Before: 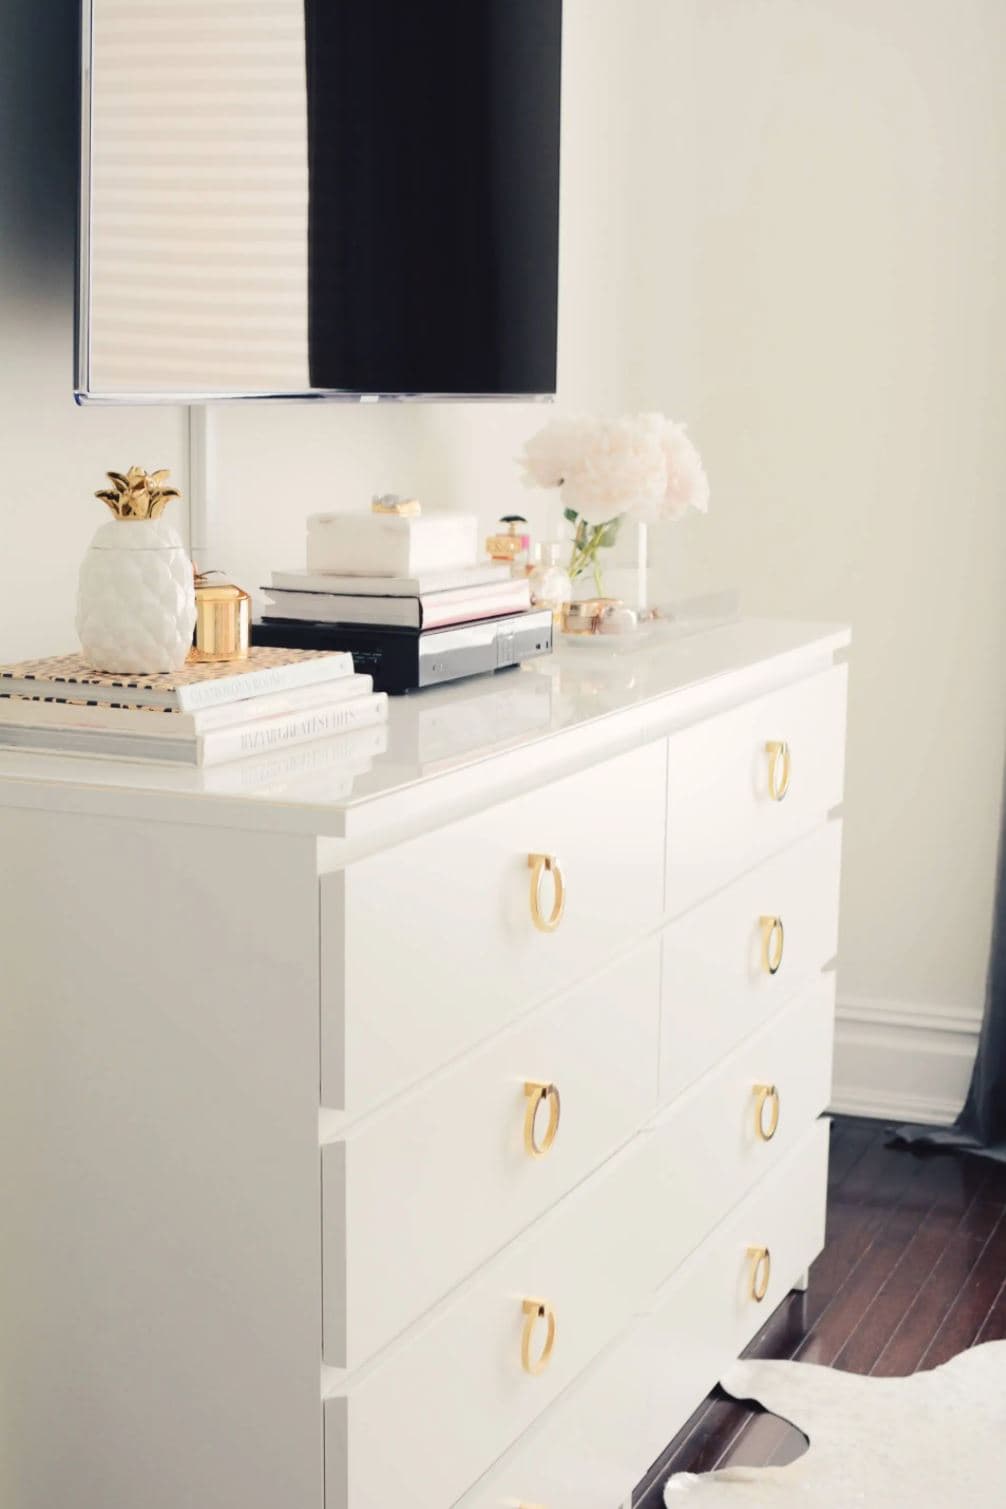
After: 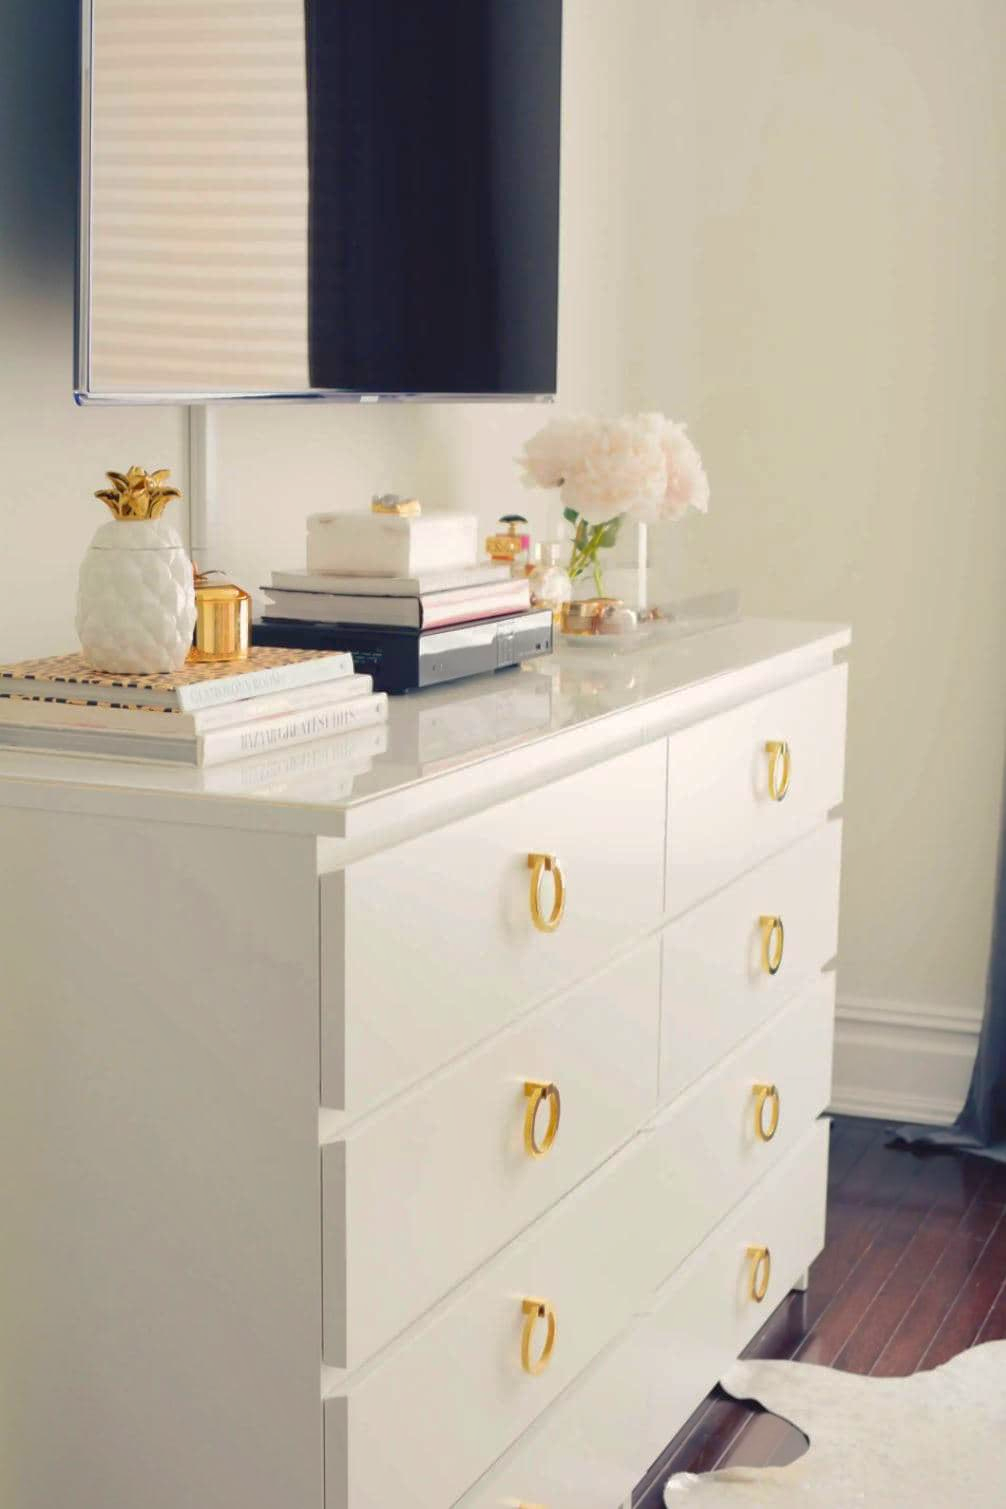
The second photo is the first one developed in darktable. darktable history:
shadows and highlights: on, module defaults
color correction: highlights b* 0.037, saturation 1.33
